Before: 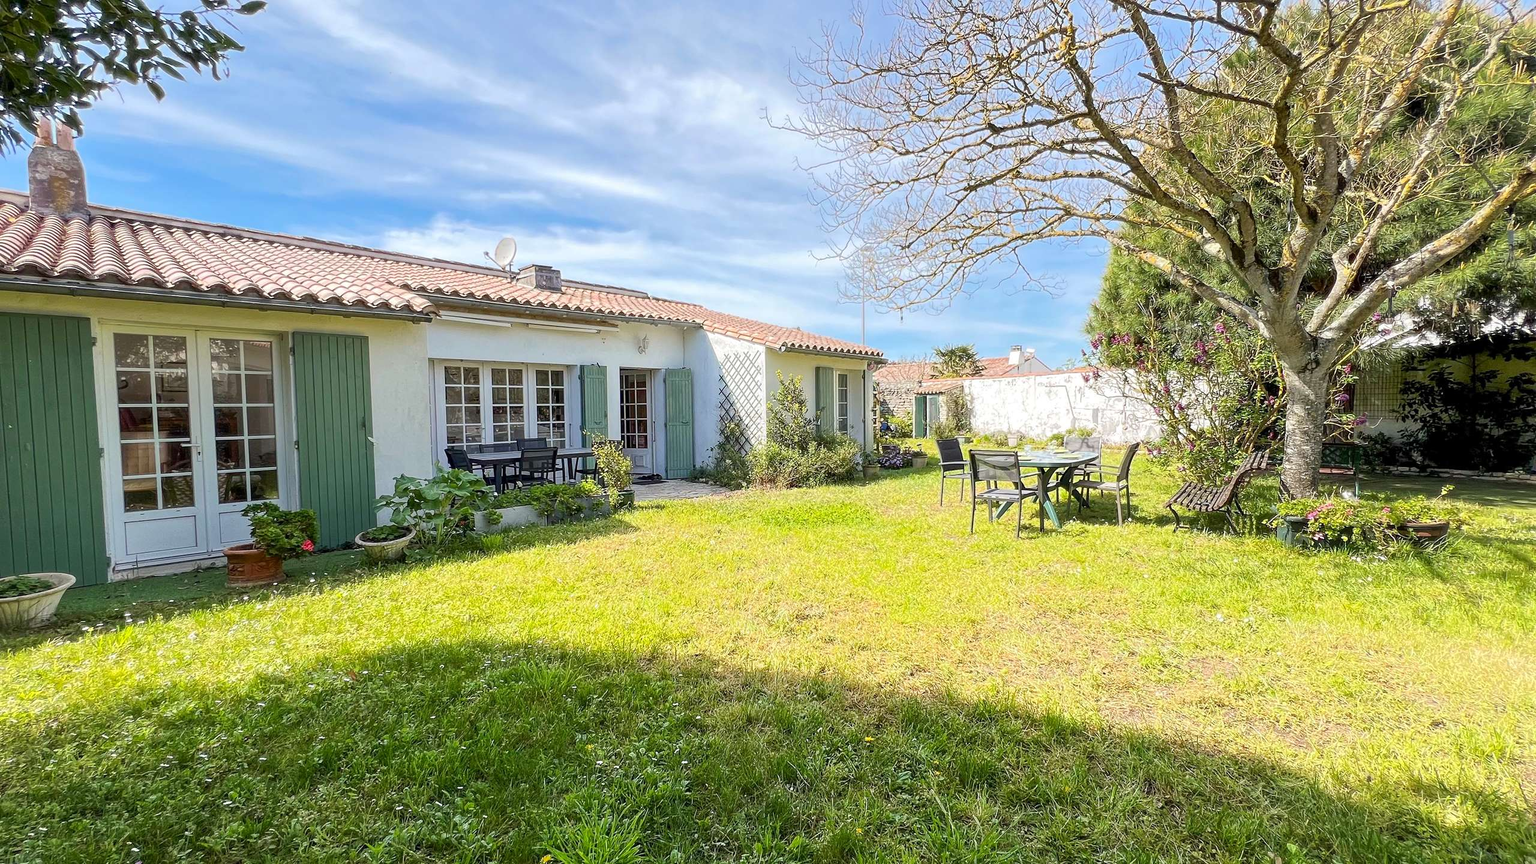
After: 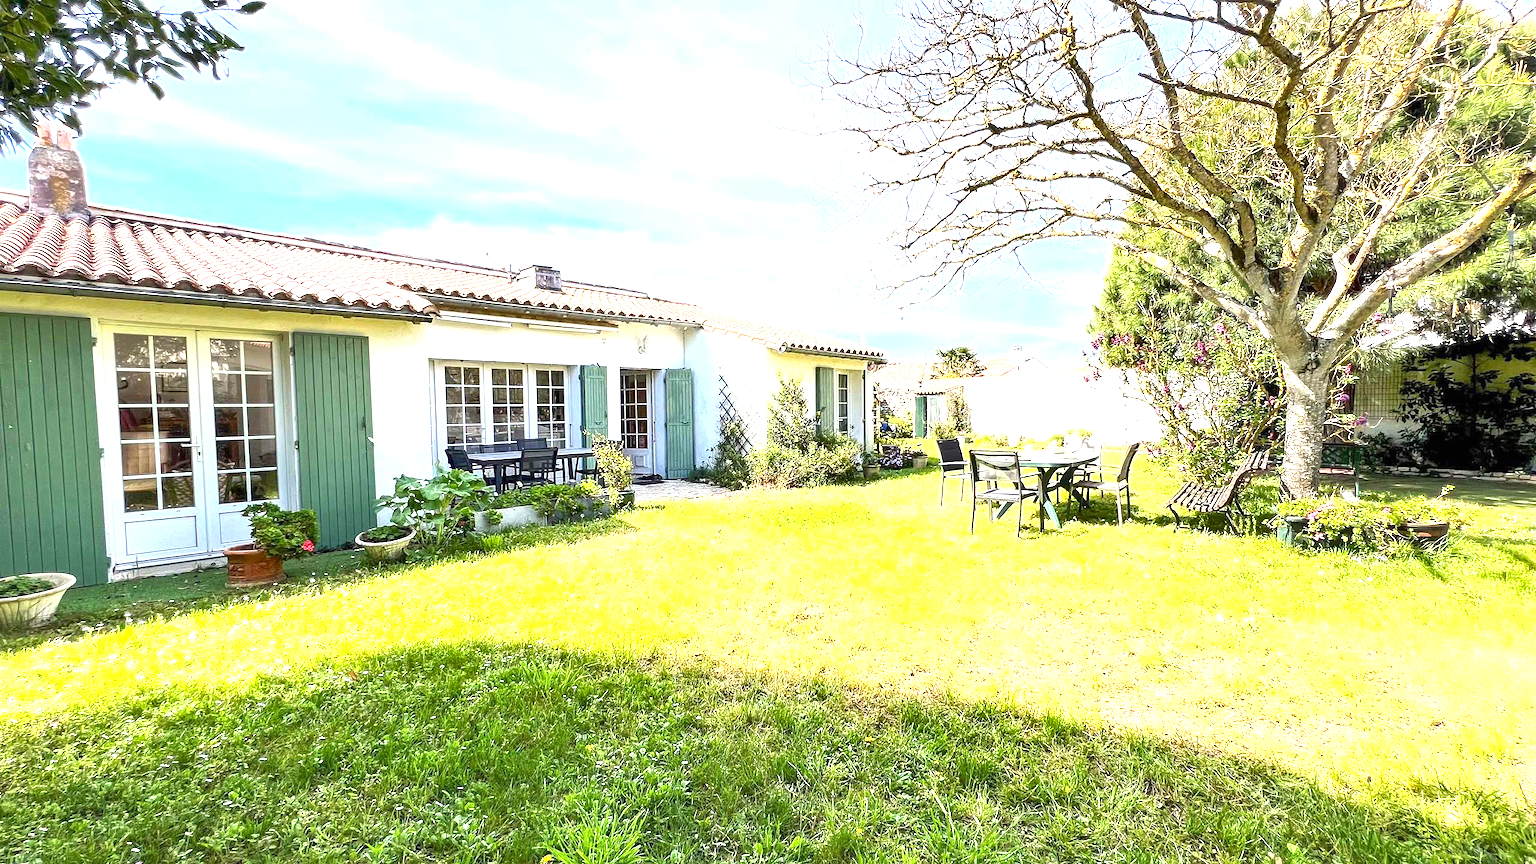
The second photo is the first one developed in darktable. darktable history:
exposure: black level correction 0, exposure 1.489 EV, compensate exposure bias true, compensate highlight preservation false
shadows and highlights: radius 126.86, shadows 30.32, highlights -30.67, low approximation 0.01, soften with gaussian
